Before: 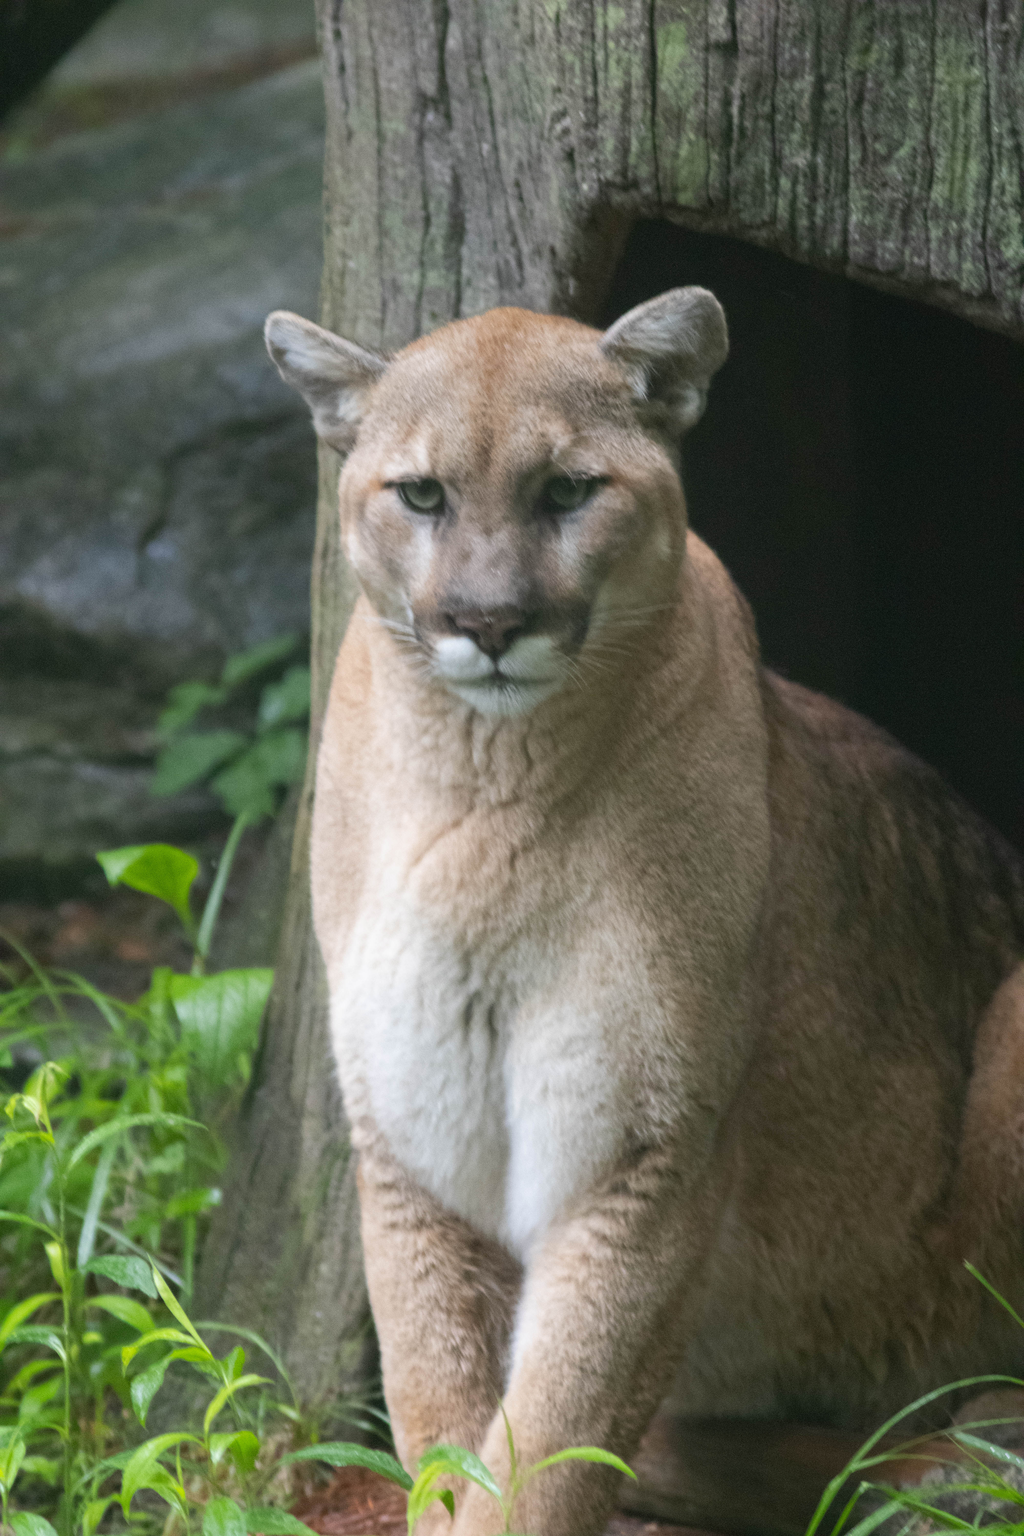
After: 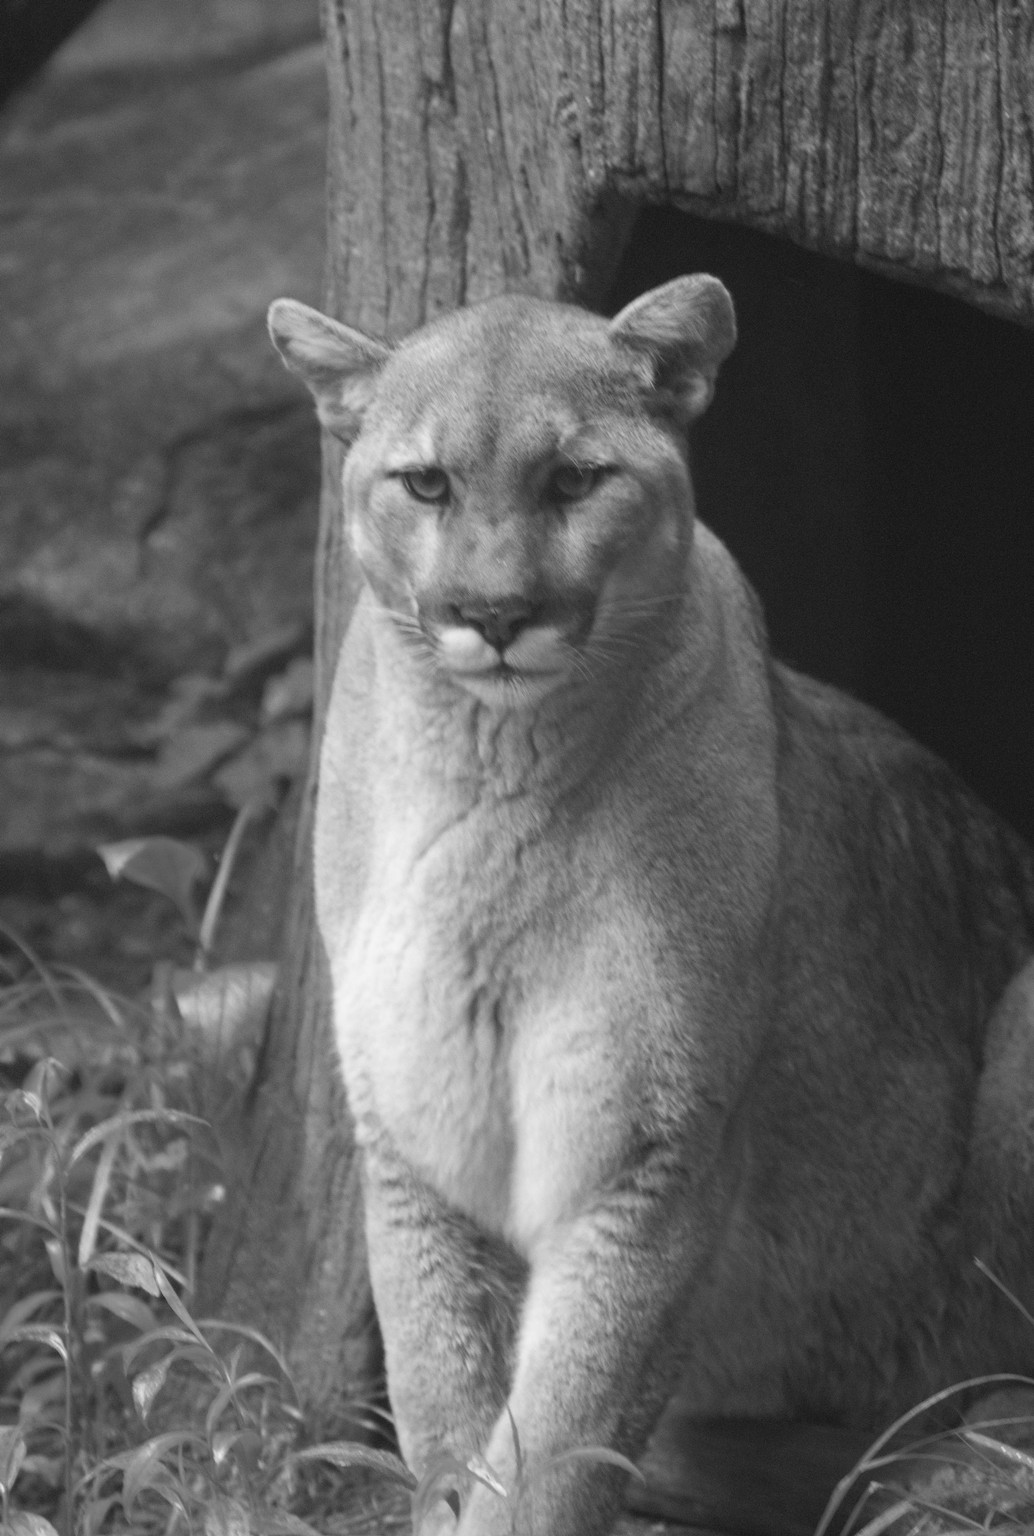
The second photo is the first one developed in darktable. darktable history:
monochrome: a -6.99, b 35.61, size 1.4
color balance: mode lift, gamma, gain (sRGB), lift [1, 1, 1.022, 1.026]
color zones: curves: ch0 [(0, 0.48) (0.209, 0.398) (0.305, 0.332) (0.429, 0.493) (0.571, 0.5) (0.714, 0.5) (0.857, 0.5) (1, 0.48)]; ch1 [(0, 0.633) (0.143, 0.586) (0.286, 0.489) (0.429, 0.448) (0.571, 0.31) (0.714, 0.335) (0.857, 0.492) (1, 0.633)]; ch2 [(0, 0.448) (0.143, 0.498) (0.286, 0.5) (0.429, 0.5) (0.571, 0.5) (0.714, 0.5) (0.857, 0.5) (1, 0.448)]
crop: top 1.049%, right 0.001%
